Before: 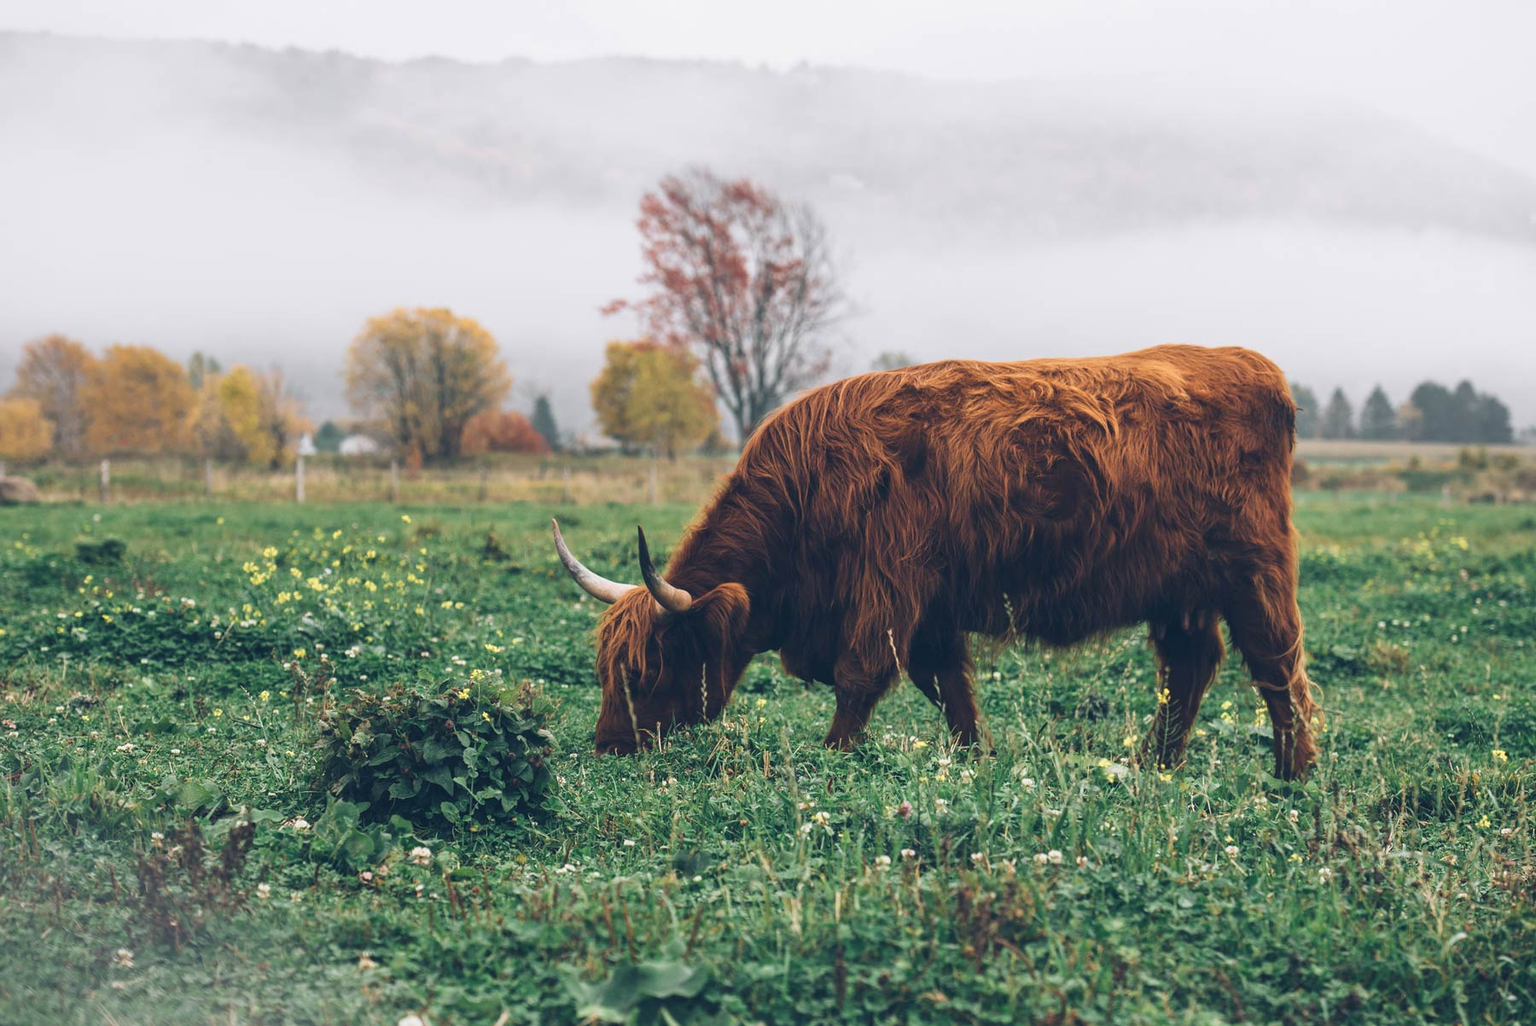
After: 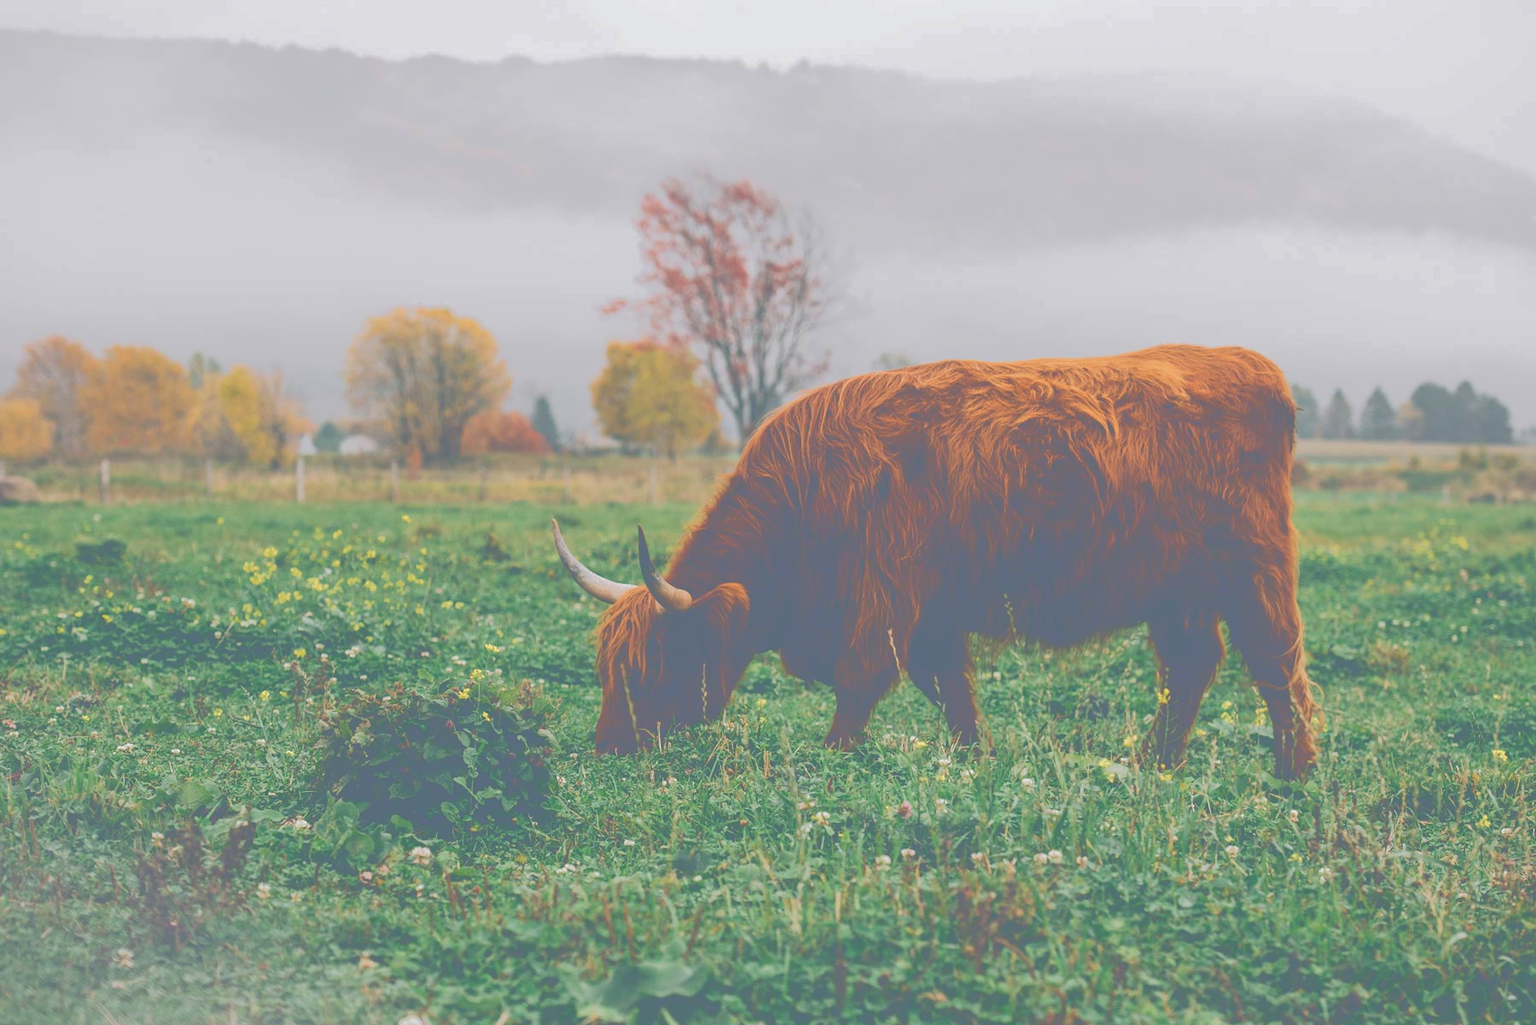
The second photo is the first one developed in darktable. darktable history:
tone curve: curves: ch0 [(0, 0) (0.003, 0.43) (0.011, 0.433) (0.025, 0.434) (0.044, 0.436) (0.069, 0.439) (0.1, 0.442) (0.136, 0.446) (0.177, 0.449) (0.224, 0.454) (0.277, 0.462) (0.335, 0.488) (0.399, 0.524) (0.468, 0.566) (0.543, 0.615) (0.623, 0.666) (0.709, 0.718) (0.801, 0.761) (0.898, 0.801) (1, 1)], color space Lab, independent channels, preserve colors none
